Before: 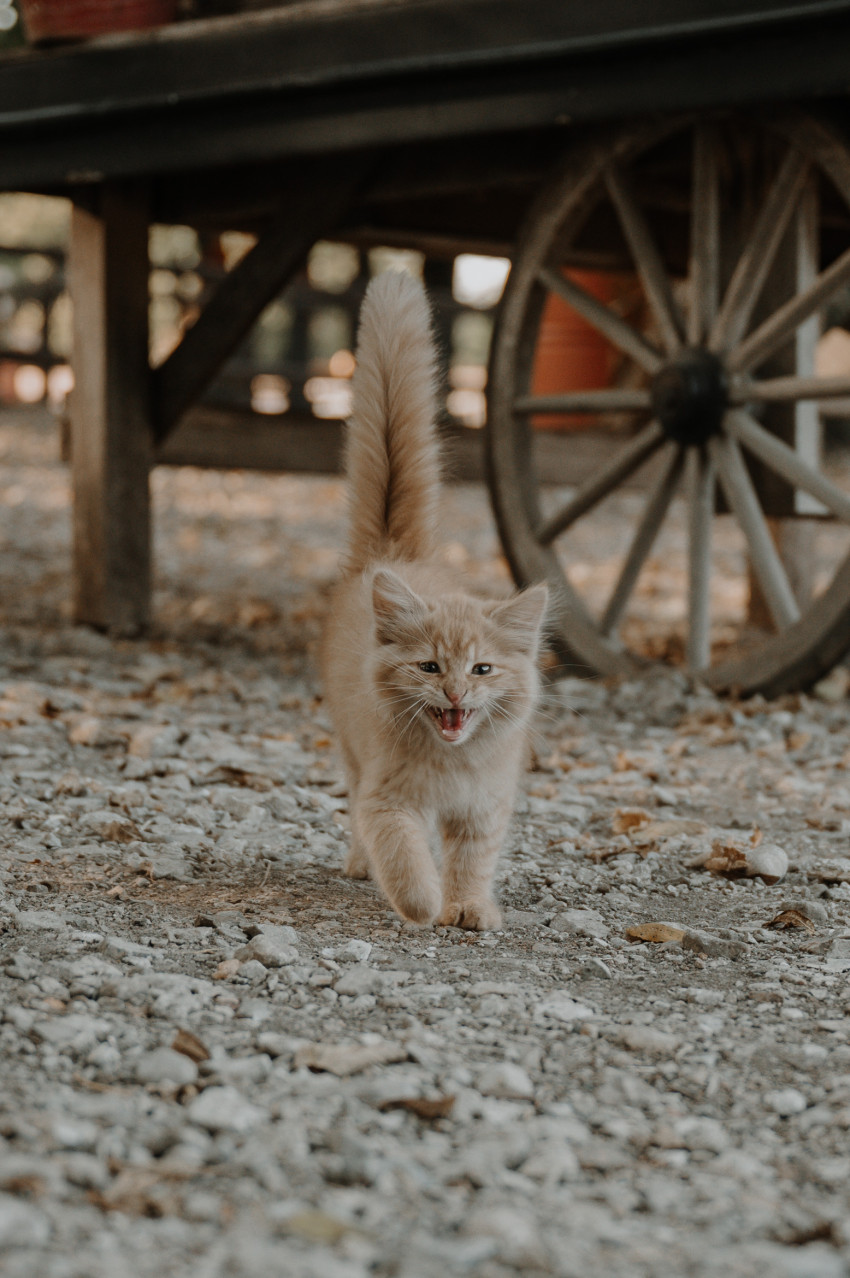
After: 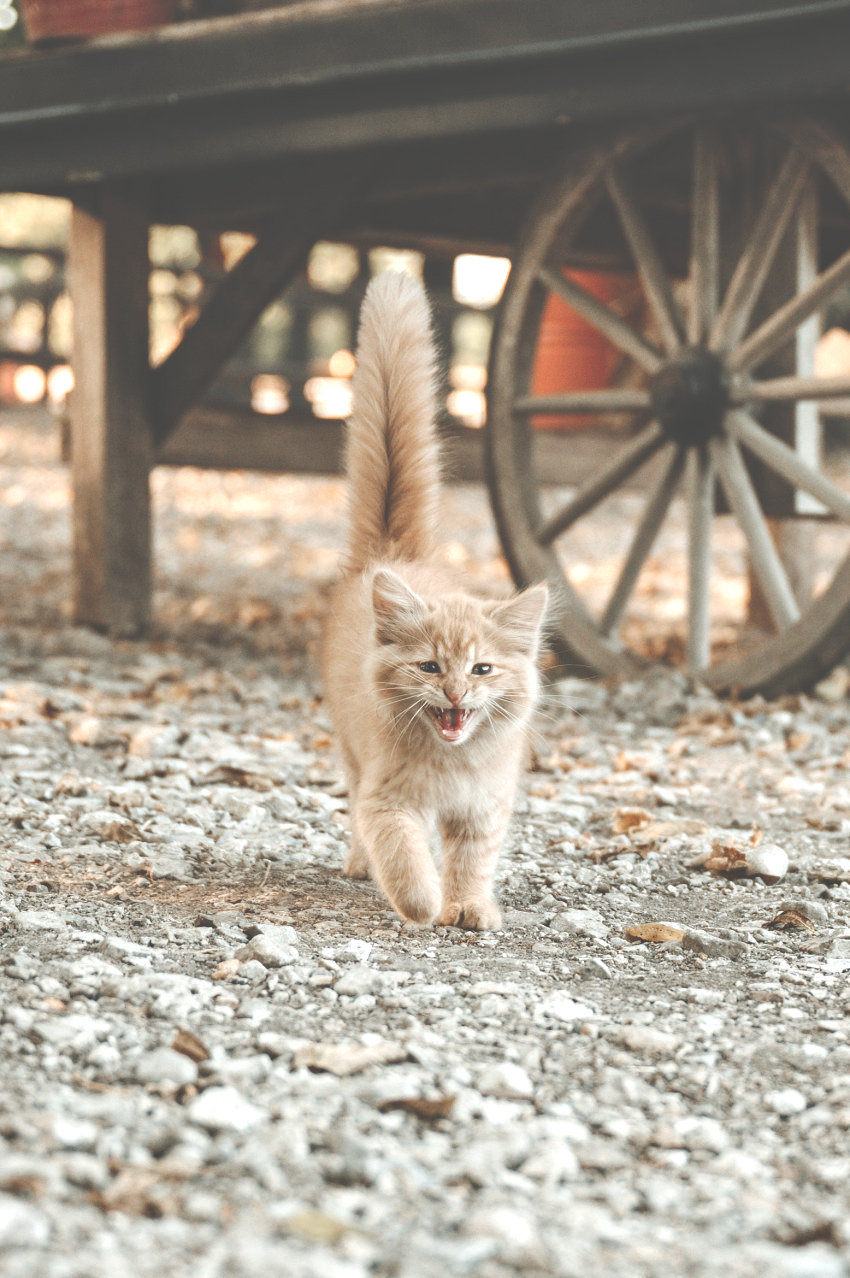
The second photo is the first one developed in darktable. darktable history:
exposure: black level correction -0.023, exposure 1.397 EV, compensate highlight preservation false
shadows and highlights: shadows 37.27, highlights -28.18, soften with gaussian
